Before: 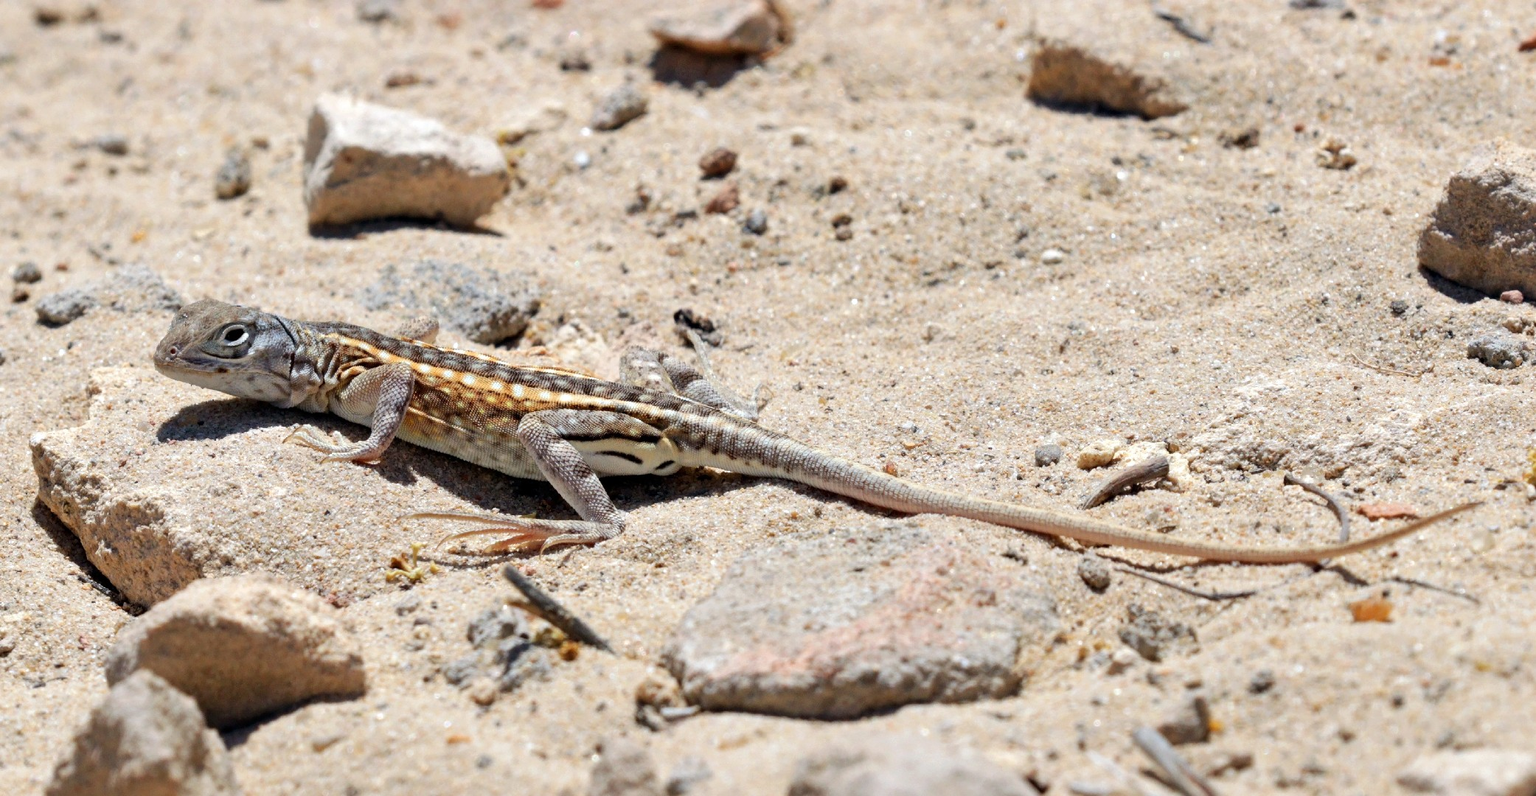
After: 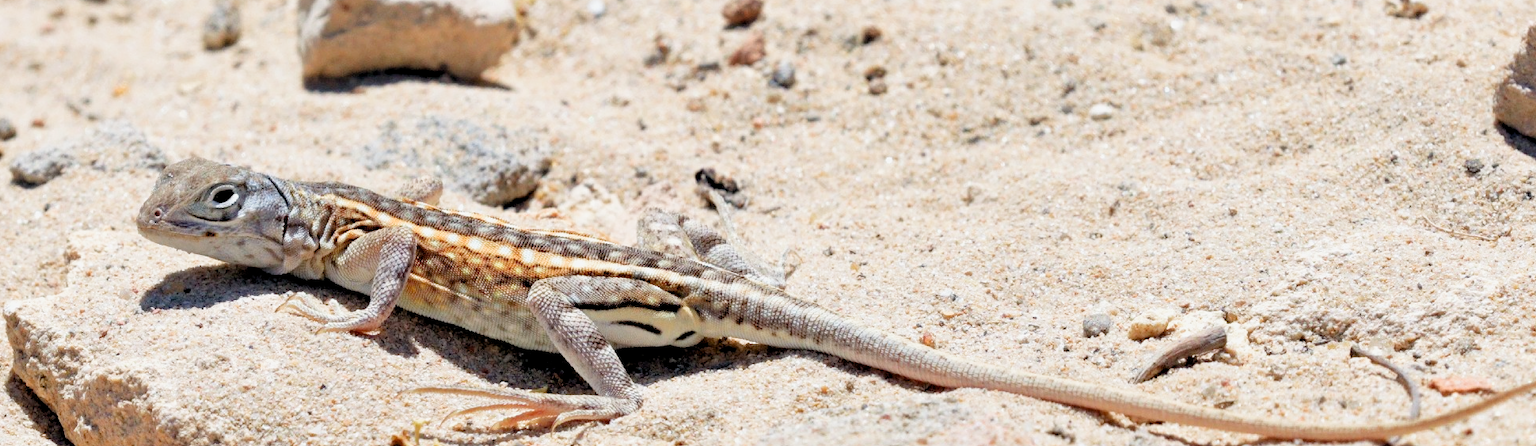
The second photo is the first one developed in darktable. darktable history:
crop: left 1.744%, top 19.225%, right 5.069%, bottom 28.357%
tone equalizer: -8 EV 0.25 EV, -7 EV 0.417 EV, -6 EV 0.417 EV, -5 EV 0.25 EV, -3 EV -0.25 EV, -2 EV -0.417 EV, -1 EV -0.417 EV, +0 EV -0.25 EV, edges refinement/feathering 500, mask exposure compensation -1.57 EV, preserve details guided filter
exposure: black level correction 0.001, exposure 1.116 EV, compensate highlight preservation false
filmic rgb: middle gray luminance 18.42%, black relative exposure -9 EV, white relative exposure 3.75 EV, threshold 6 EV, target black luminance 0%, hardness 4.85, latitude 67.35%, contrast 0.955, highlights saturation mix 20%, shadows ↔ highlights balance 21.36%, add noise in highlights 0, preserve chrominance luminance Y, color science v3 (2019), use custom middle-gray values true, iterations of high-quality reconstruction 0, contrast in highlights soft, enable highlight reconstruction true
